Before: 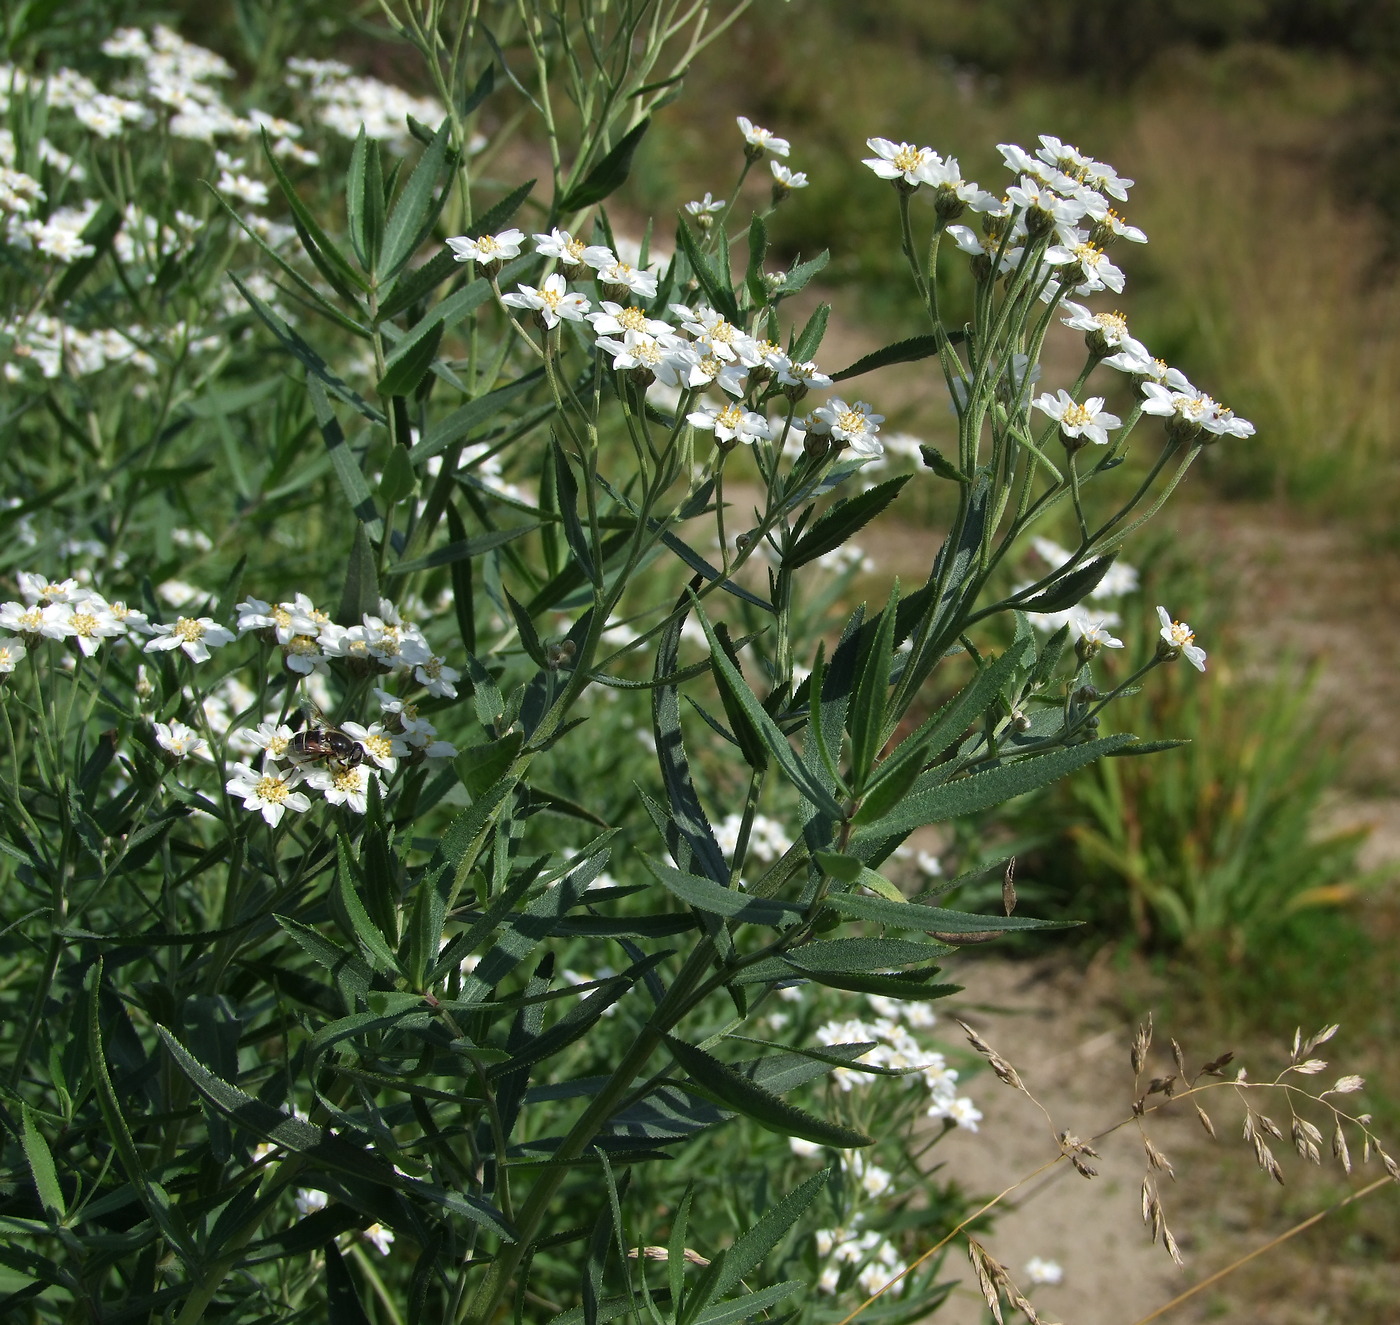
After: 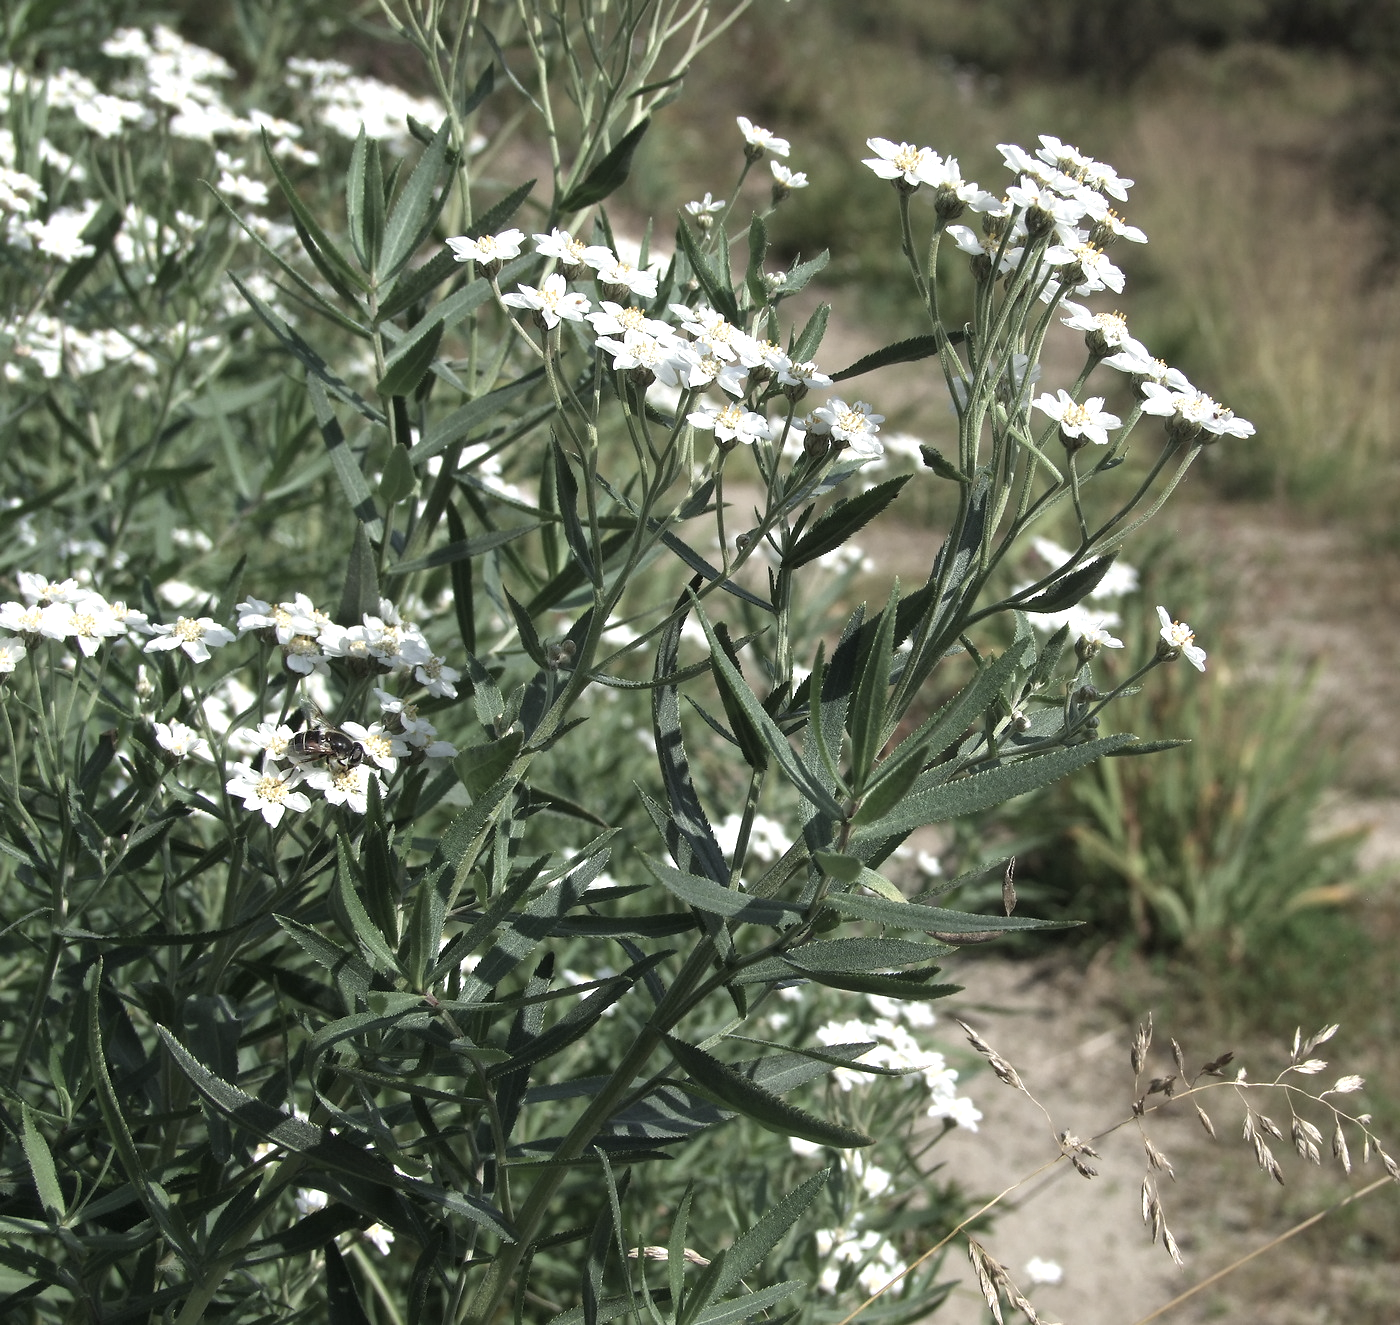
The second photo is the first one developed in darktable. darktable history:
exposure: exposure 0.657 EV, compensate highlight preservation false
color correction: highlights b* 0.021, saturation 0.512
